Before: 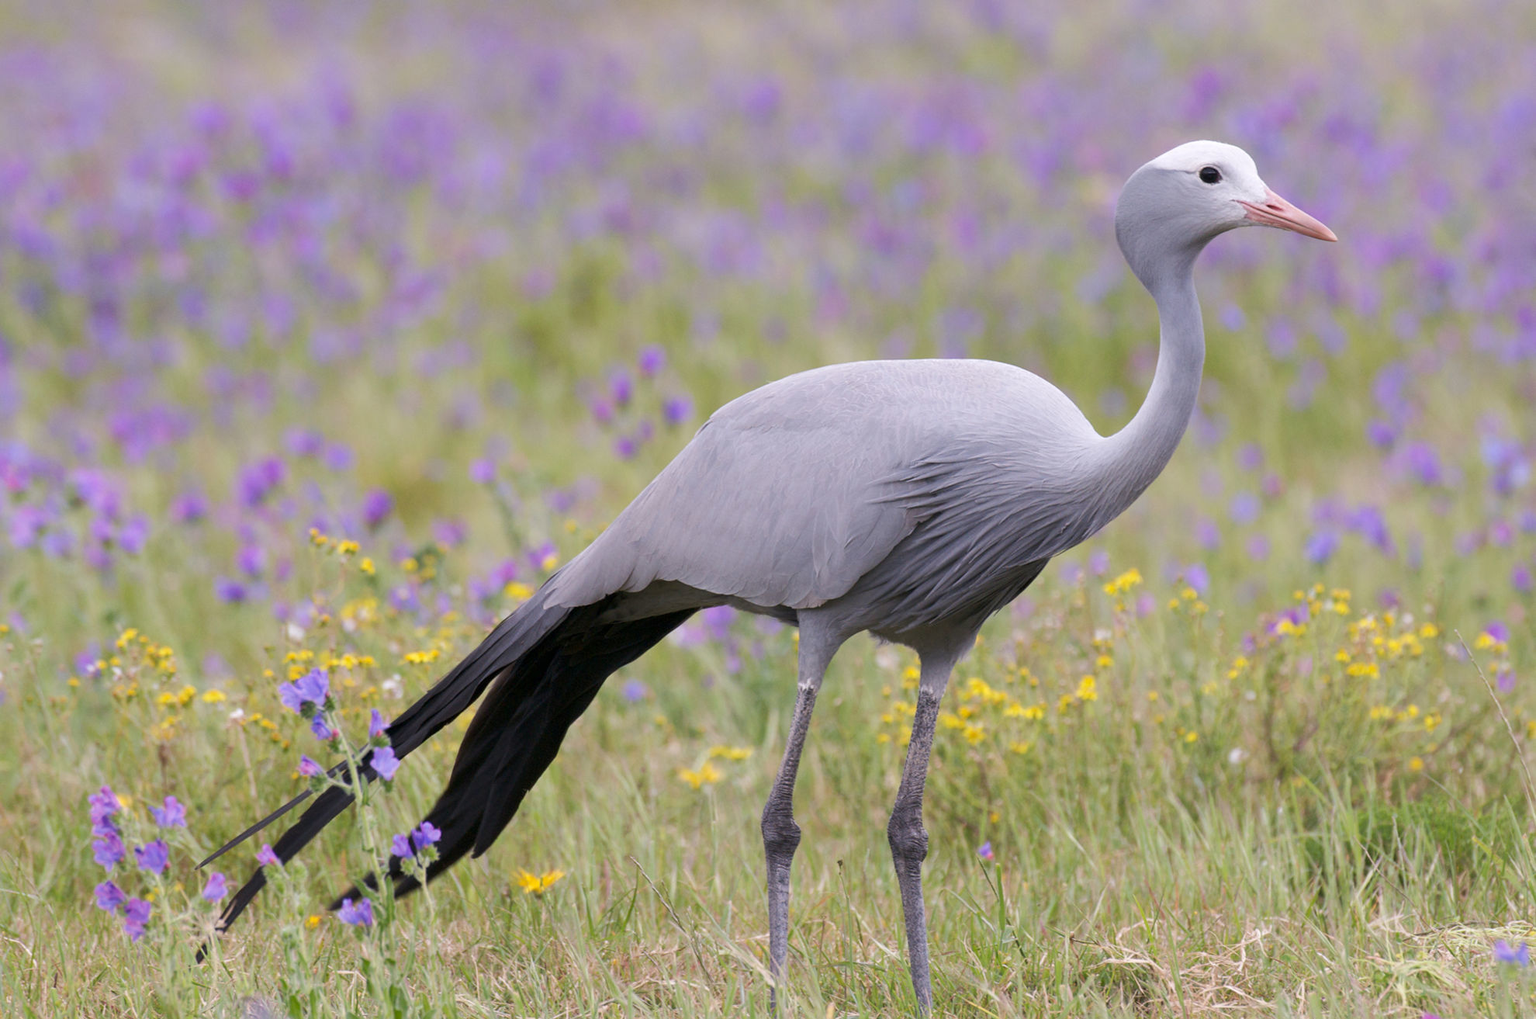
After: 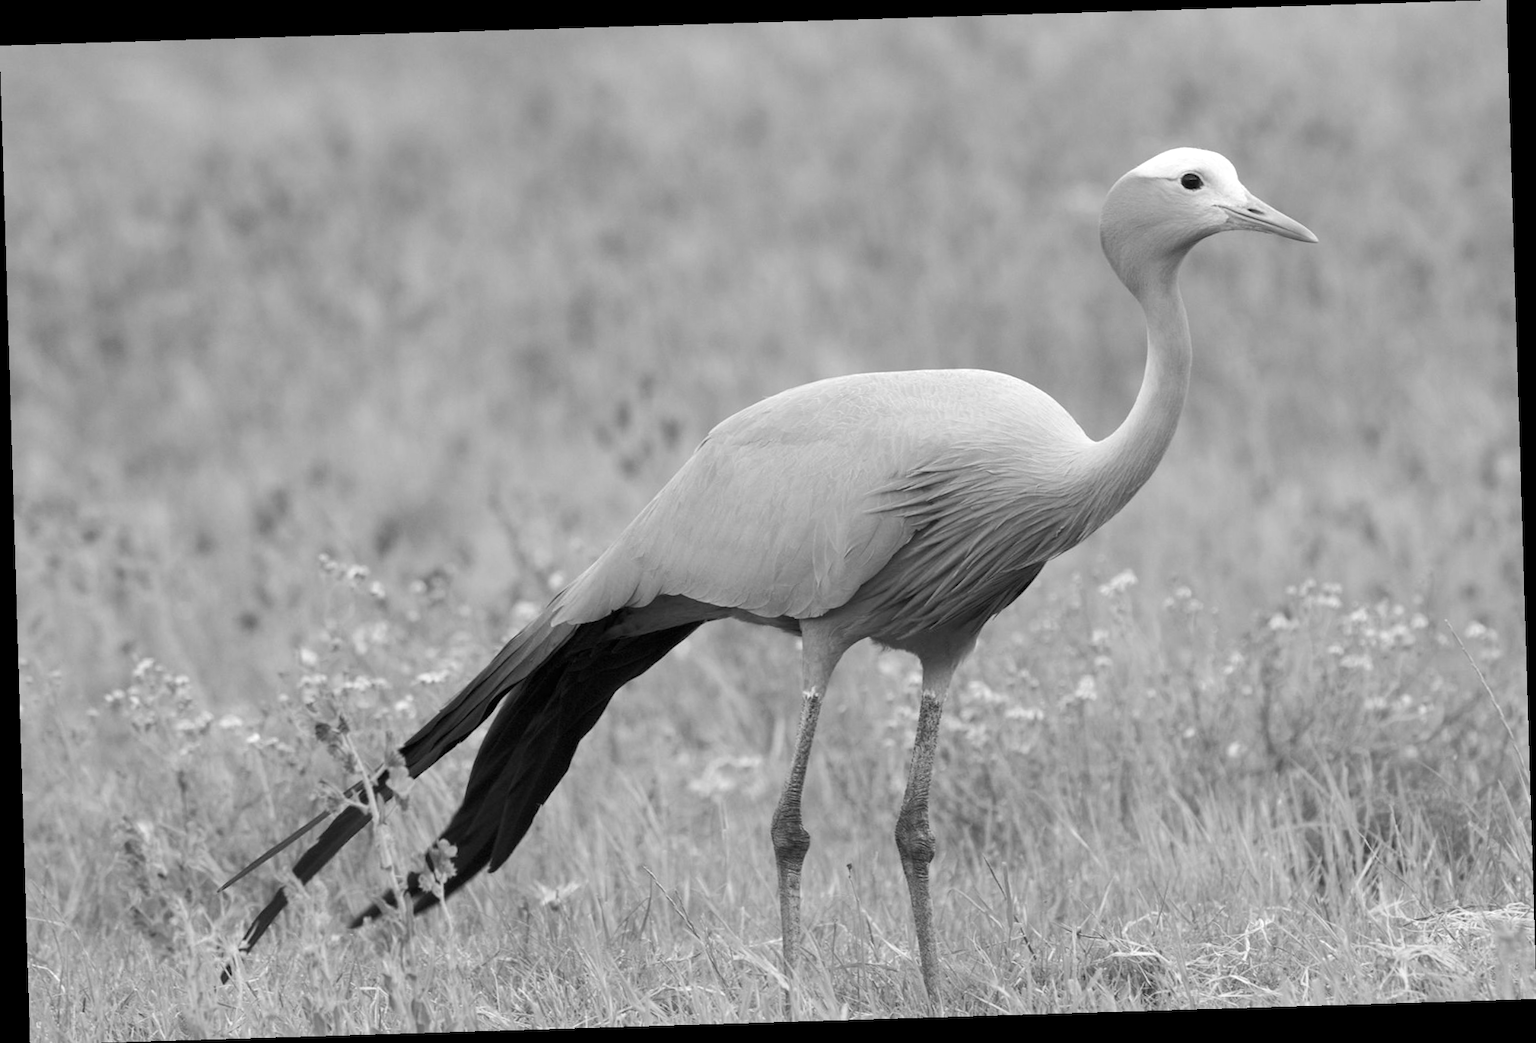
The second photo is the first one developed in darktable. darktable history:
exposure: exposure 0.2 EV, compensate highlight preservation false
rotate and perspective: rotation -1.75°, automatic cropping off
monochrome: size 1
